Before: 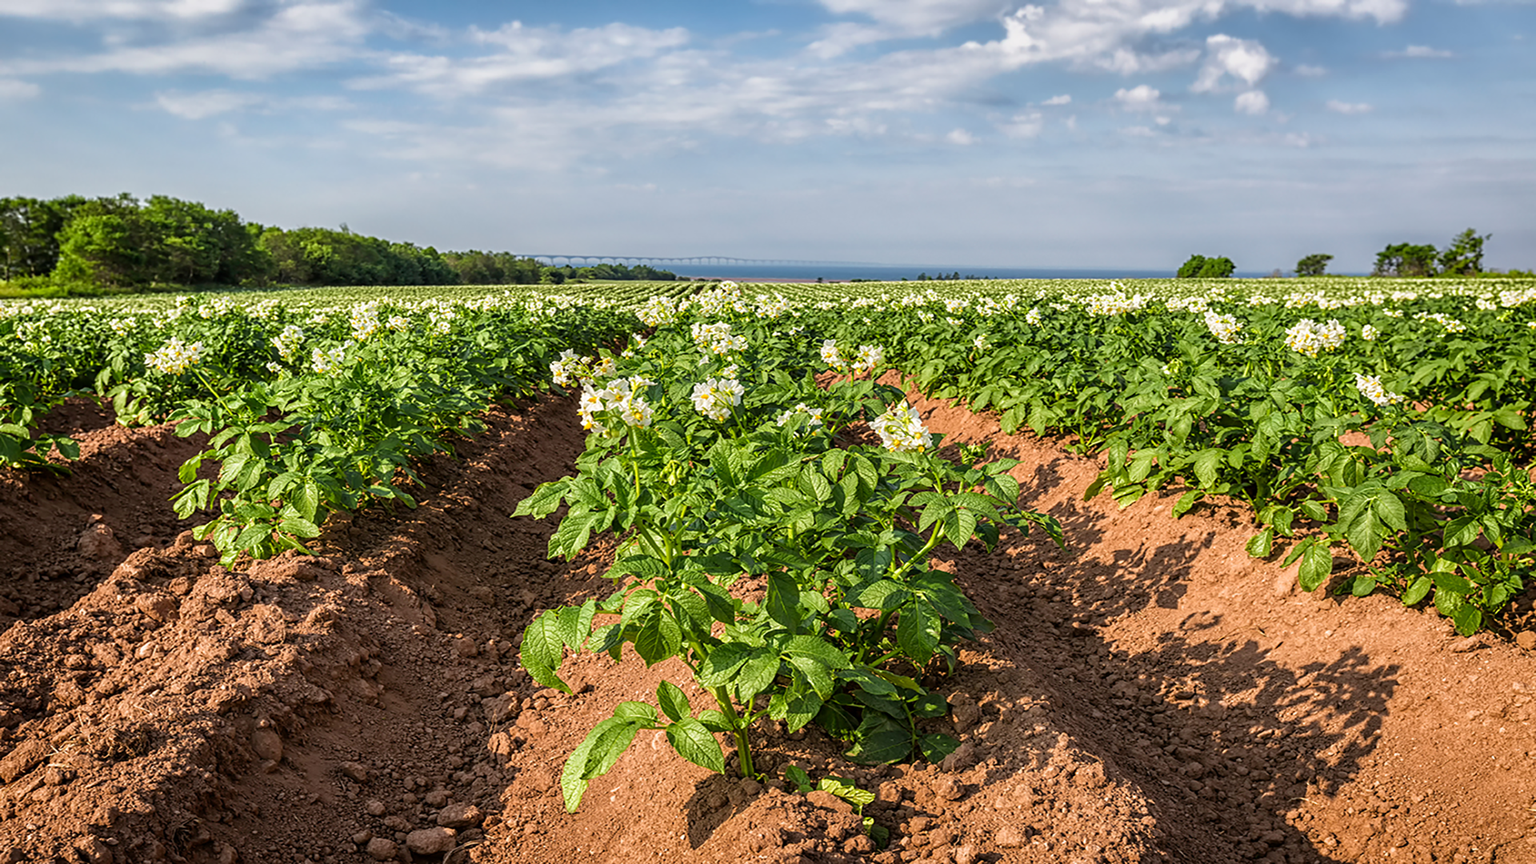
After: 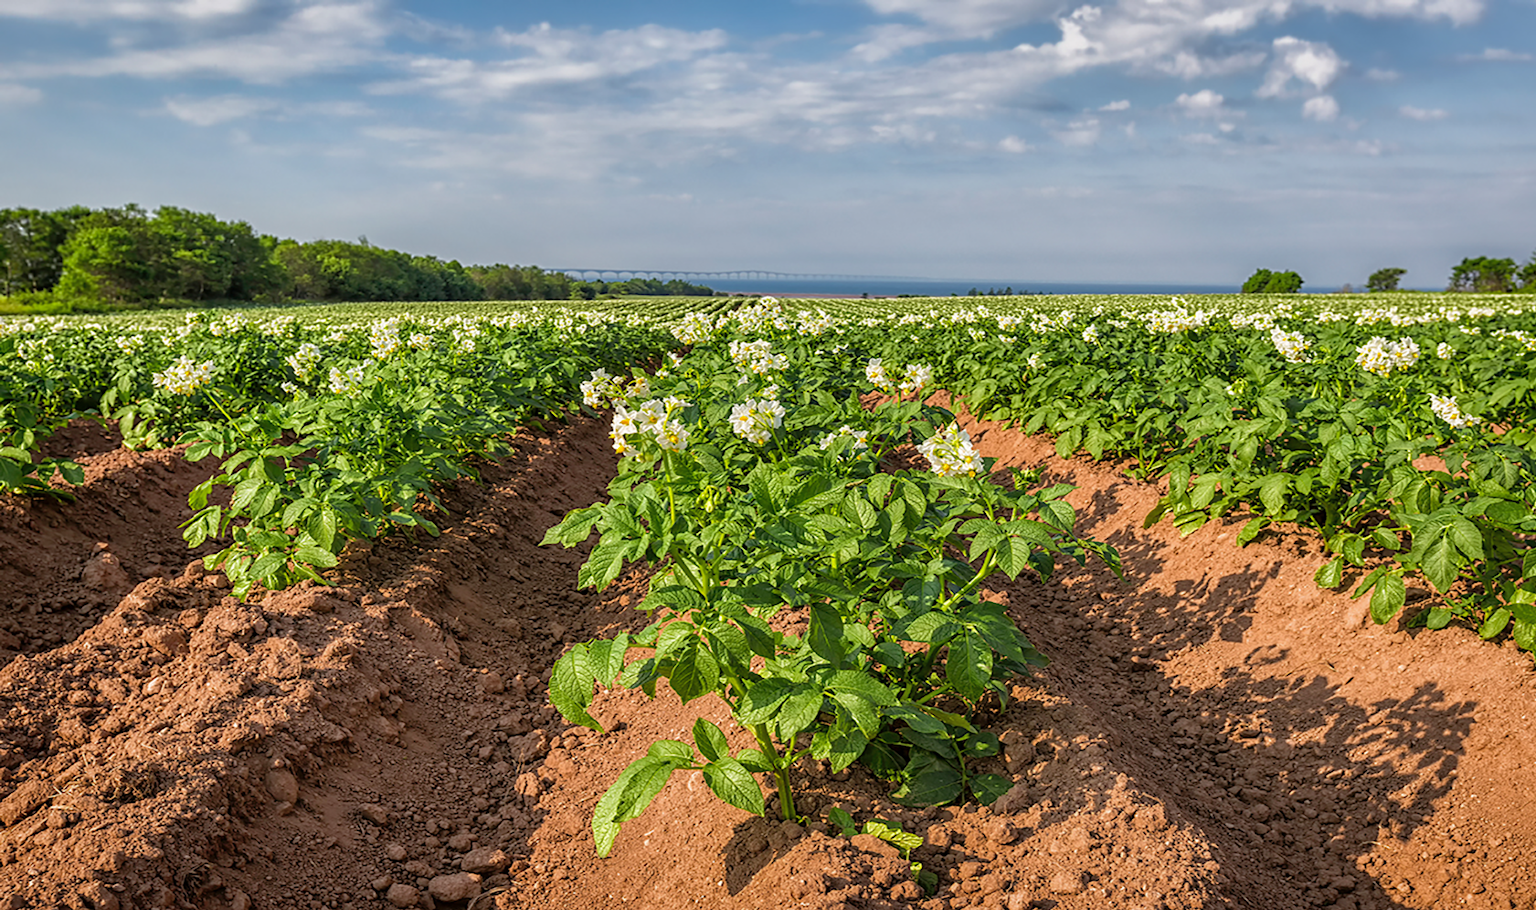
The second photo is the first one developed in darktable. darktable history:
shadows and highlights: on, module defaults
crop and rotate: right 5.167%
